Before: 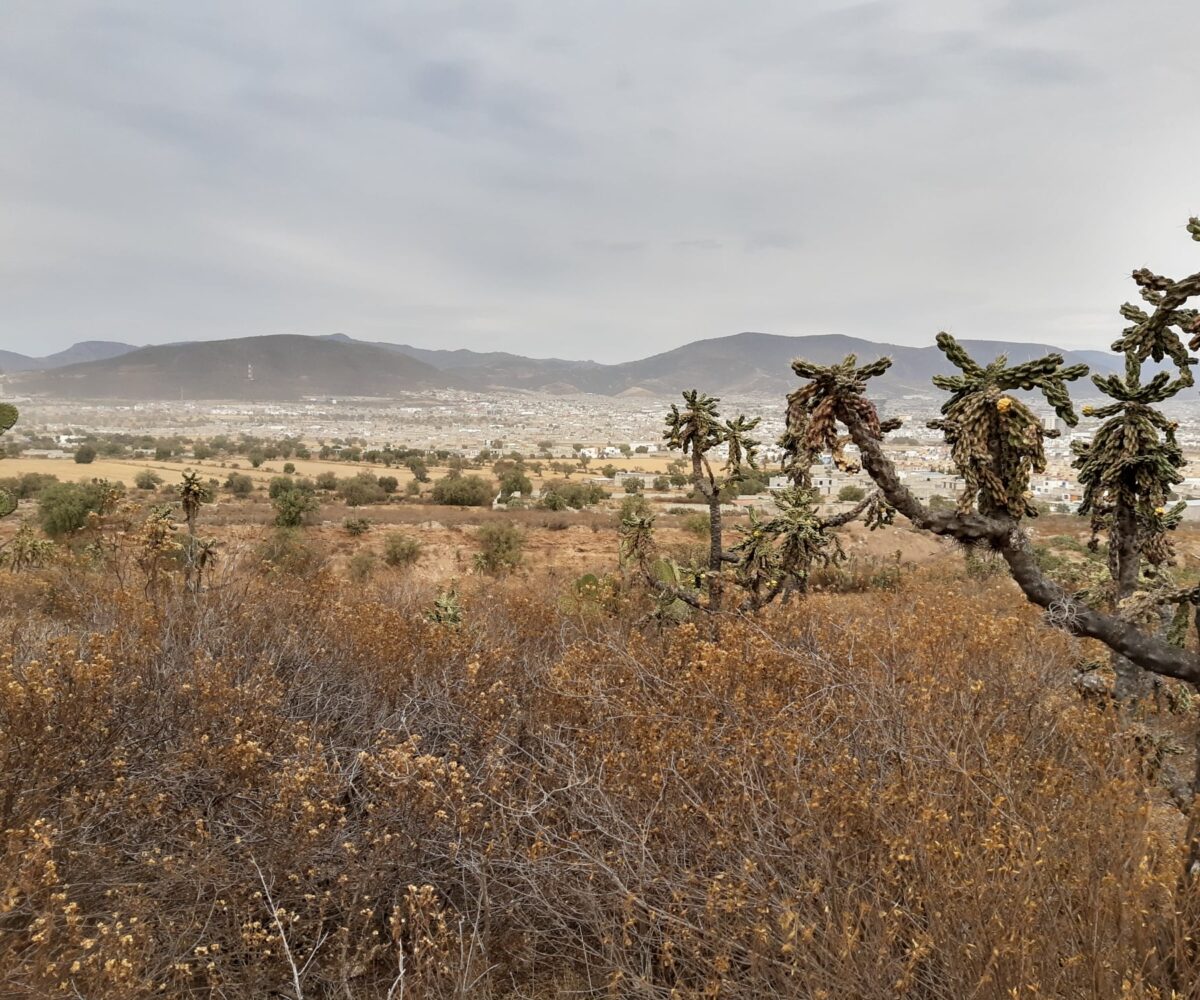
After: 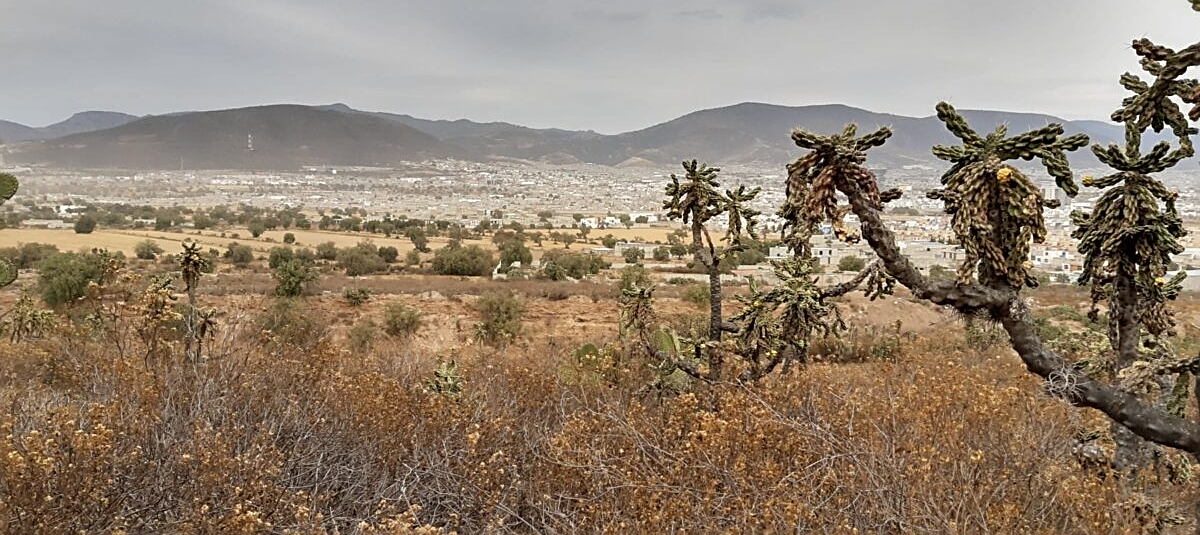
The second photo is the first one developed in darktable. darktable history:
sharpen: amount 0.55
crop and rotate: top 23.043%, bottom 23.437%
shadows and highlights: low approximation 0.01, soften with gaussian
